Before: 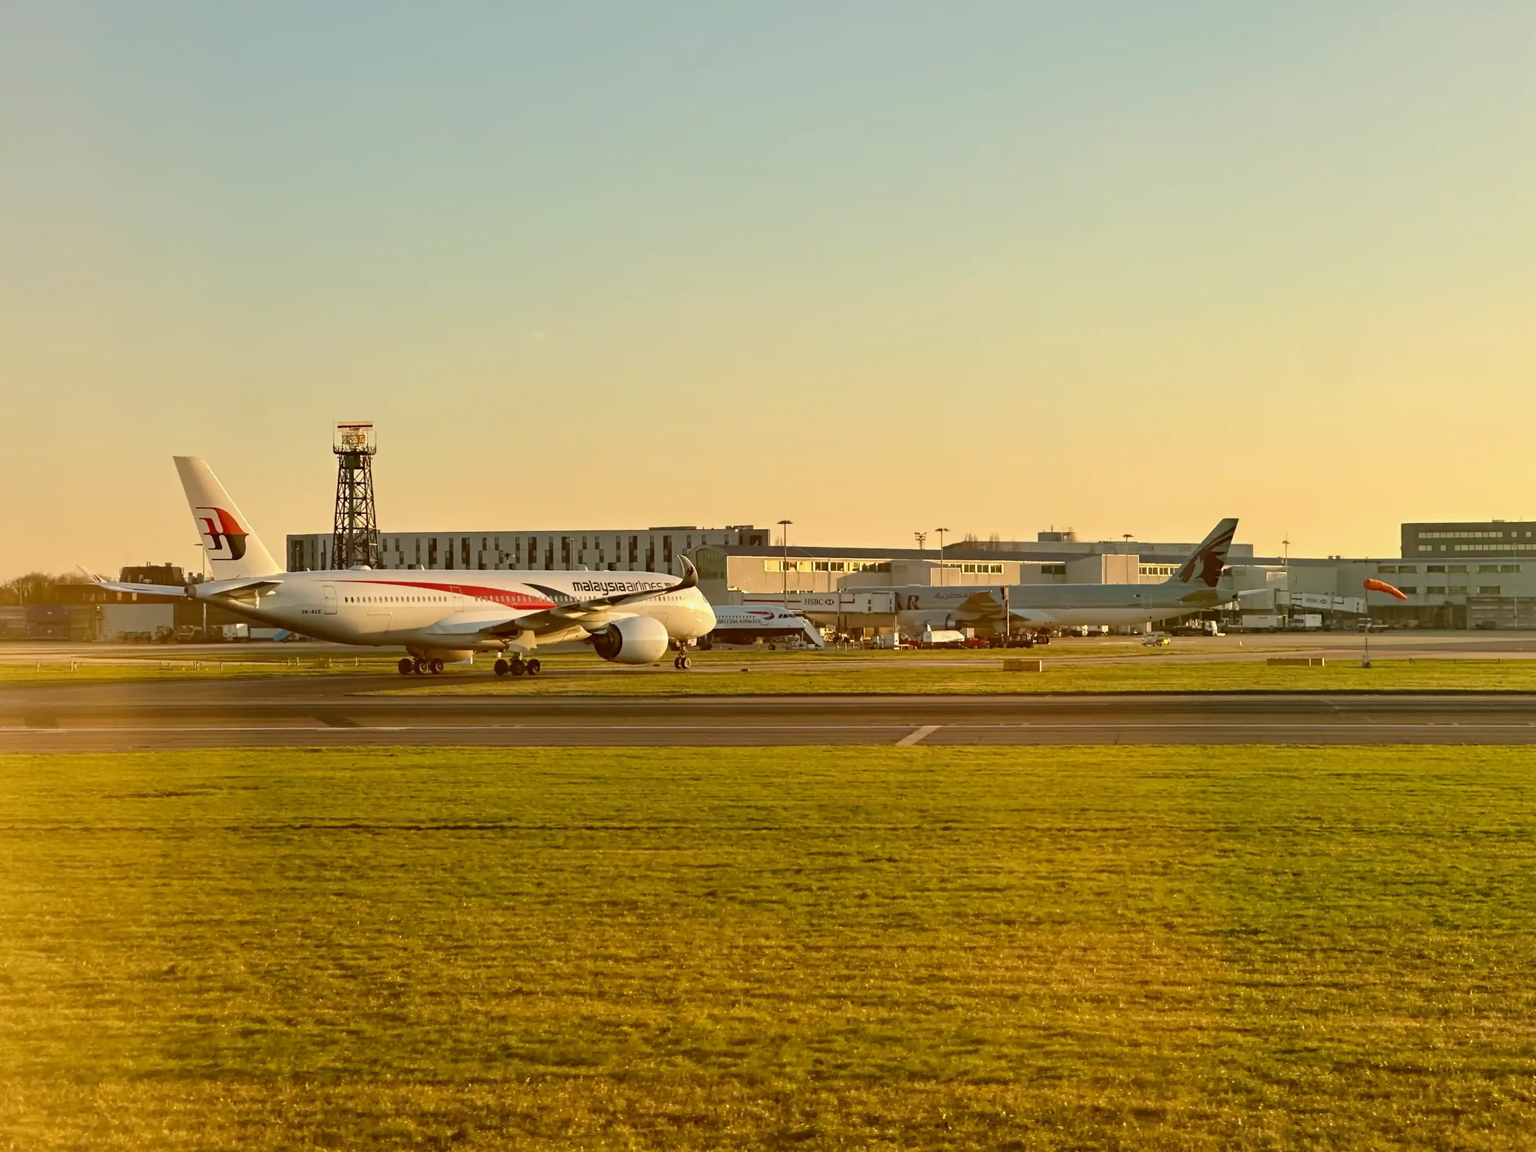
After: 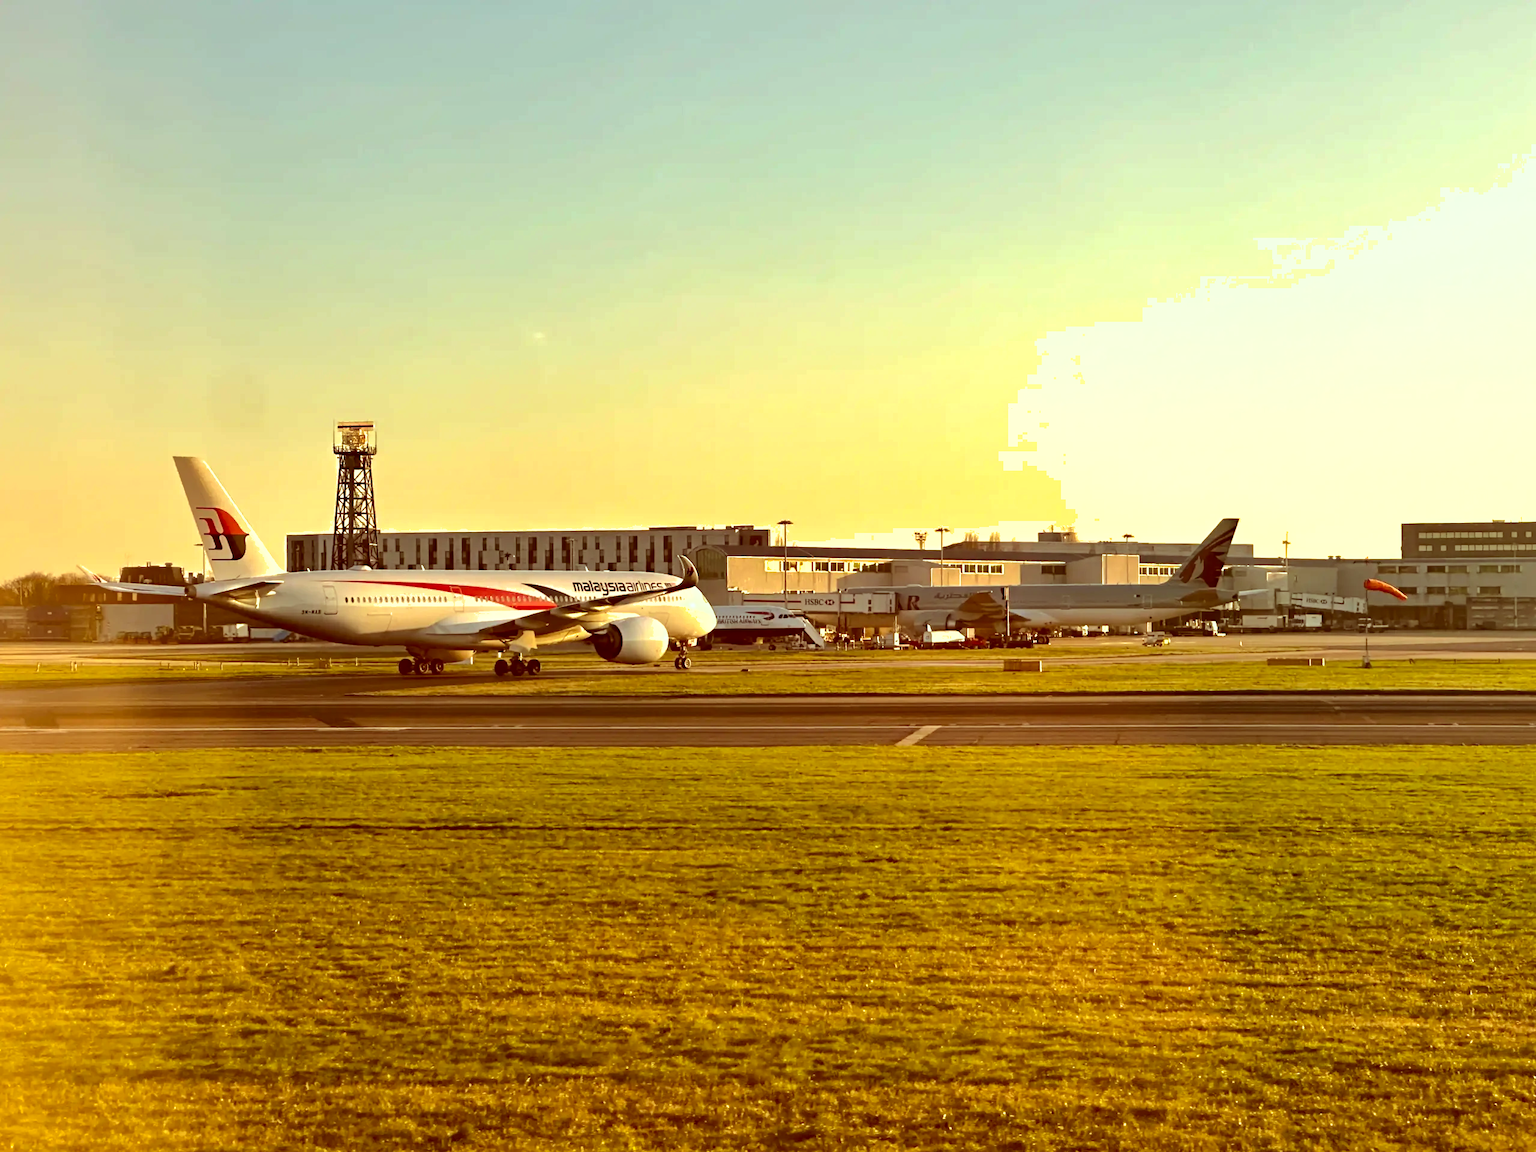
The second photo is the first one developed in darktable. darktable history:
shadows and highlights: shadows 30
color correction: highlights a* -7.23, highlights b* -0.161, shadows a* 20.08, shadows b* 11.73
tone equalizer: -8 EV -0.75 EV, -7 EV -0.7 EV, -6 EV -0.6 EV, -5 EV -0.4 EV, -3 EV 0.4 EV, -2 EV 0.6 EV, -1 EV 0.7 EV, +0 EV 0.75 EV, edges refinement/feathering 500, mask exposure compensation -1.57 EV, preserve details no
